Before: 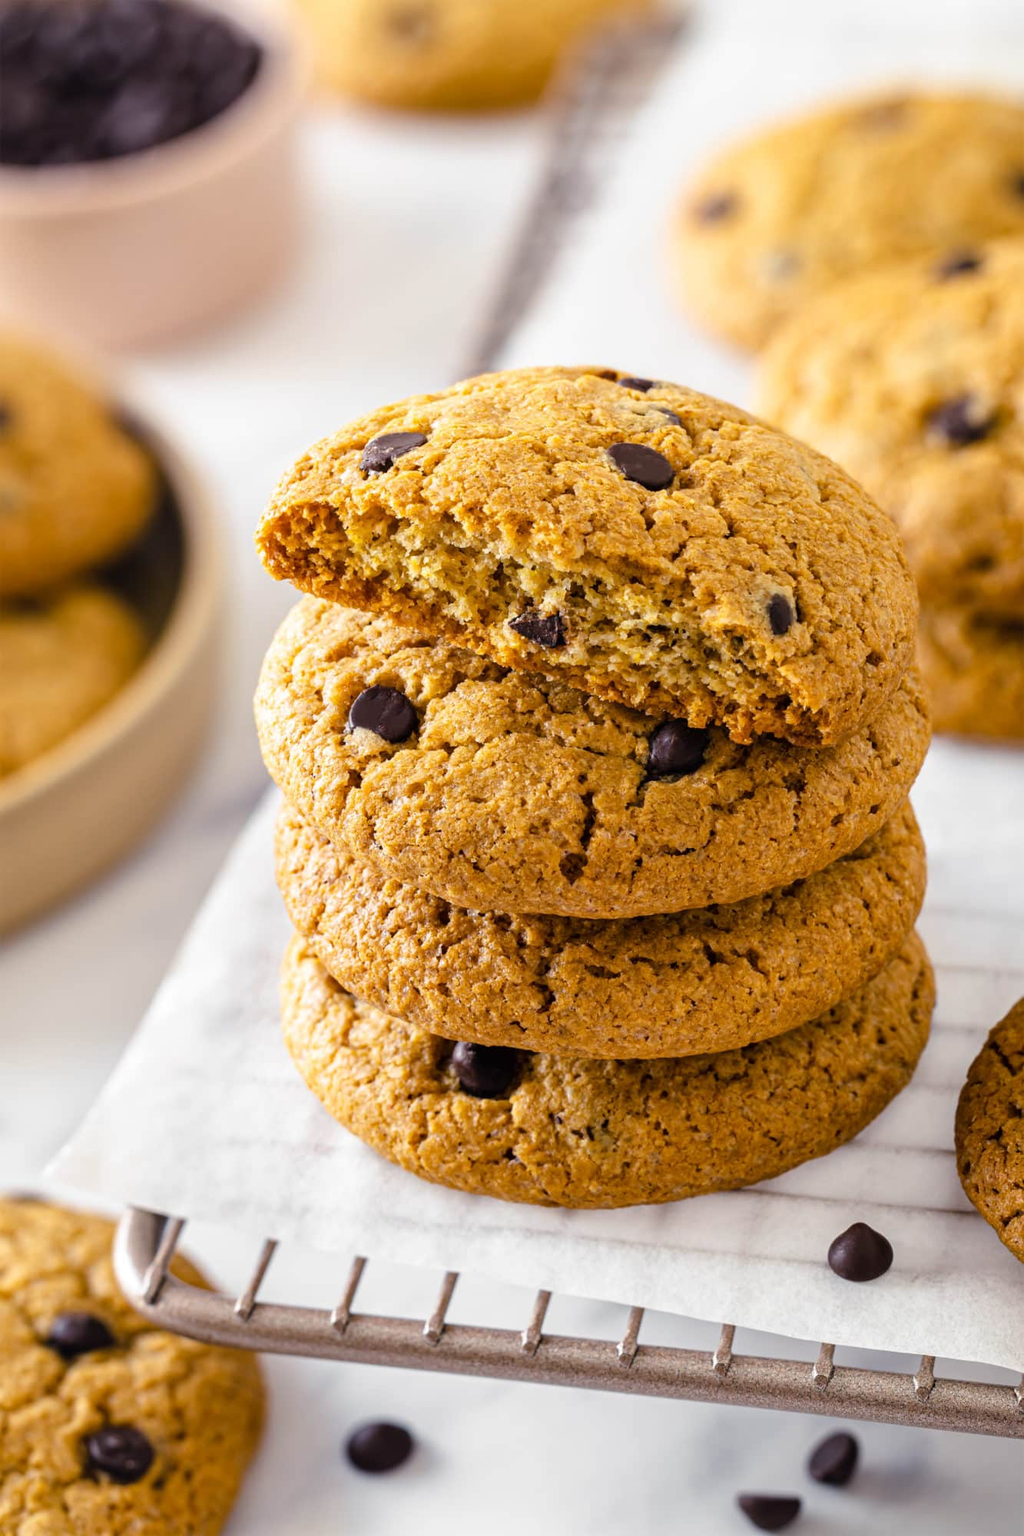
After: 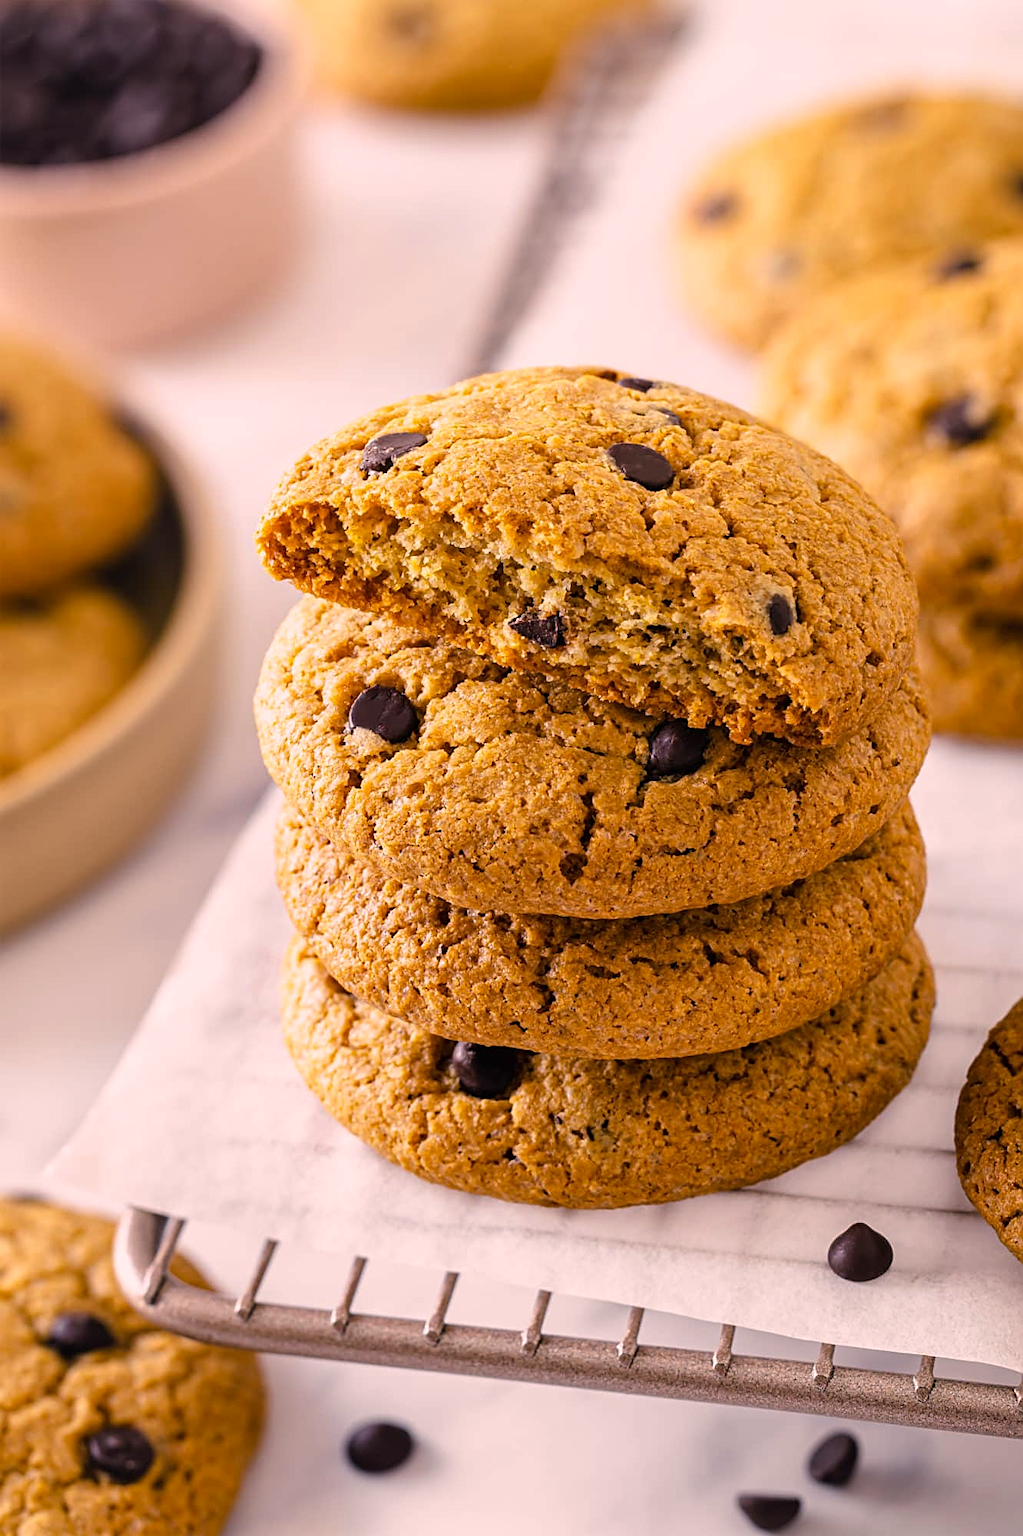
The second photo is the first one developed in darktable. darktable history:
color correction: highlights a* 12.23, highlights b* 5.41
exposure: exposure -0.116 EV, compensate exposure bias true, compensate highlight preservation false
sharpen: on, module defaults
